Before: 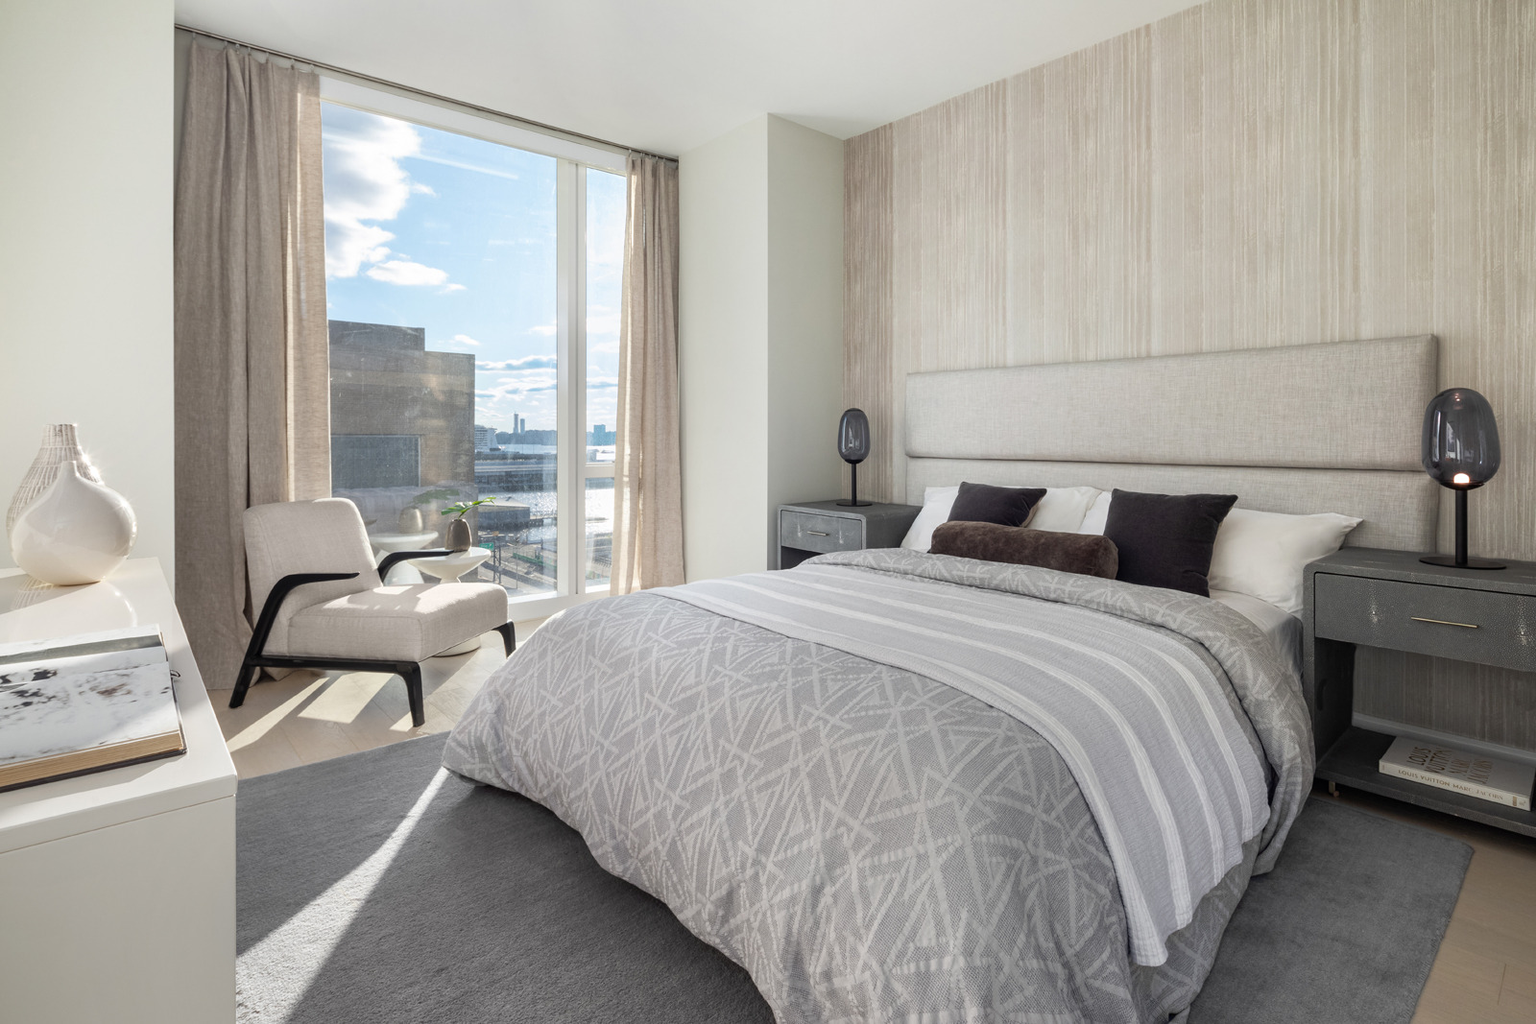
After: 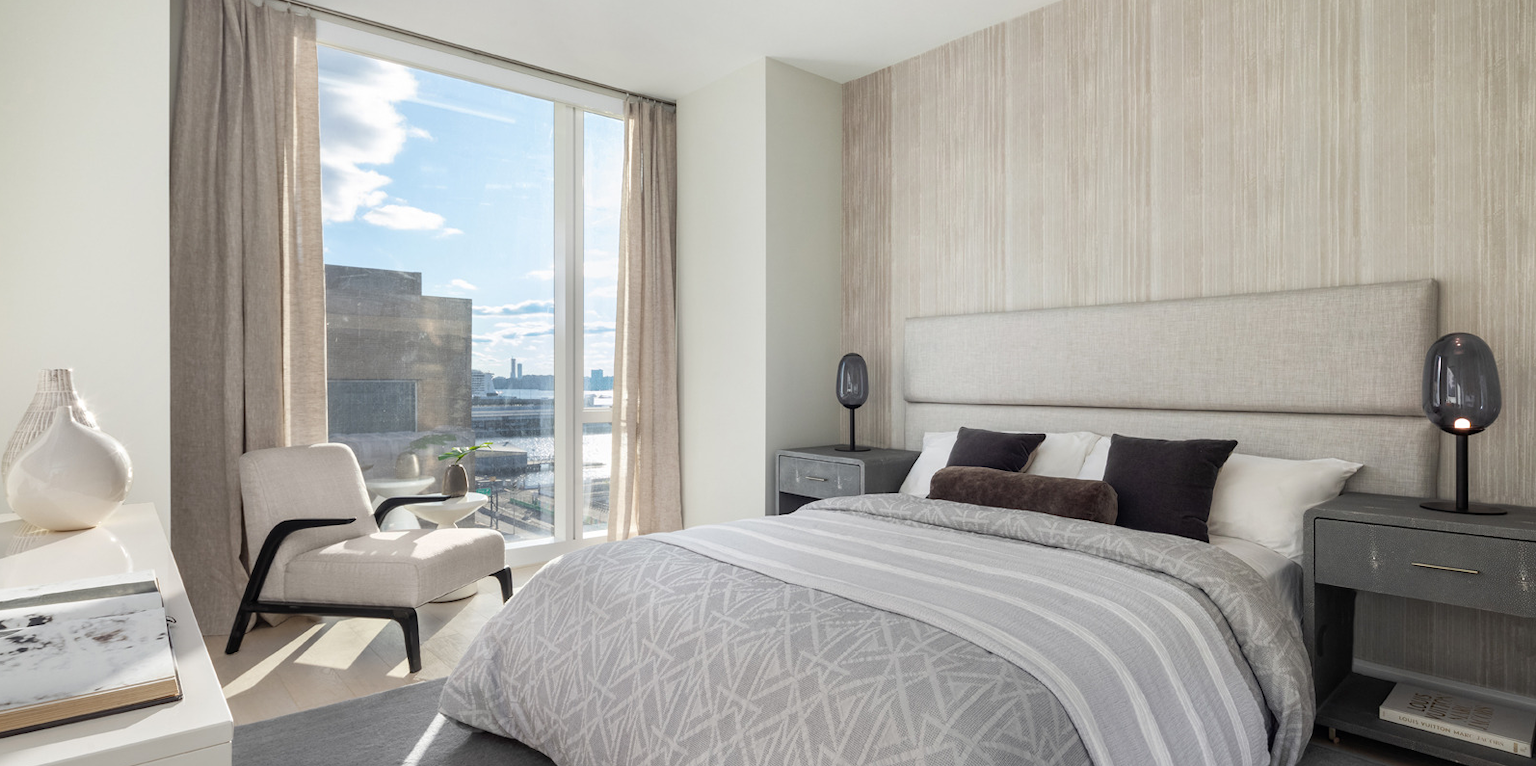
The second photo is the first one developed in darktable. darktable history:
crop: left 0.363%, top 5.548%, bottom 19.866%
